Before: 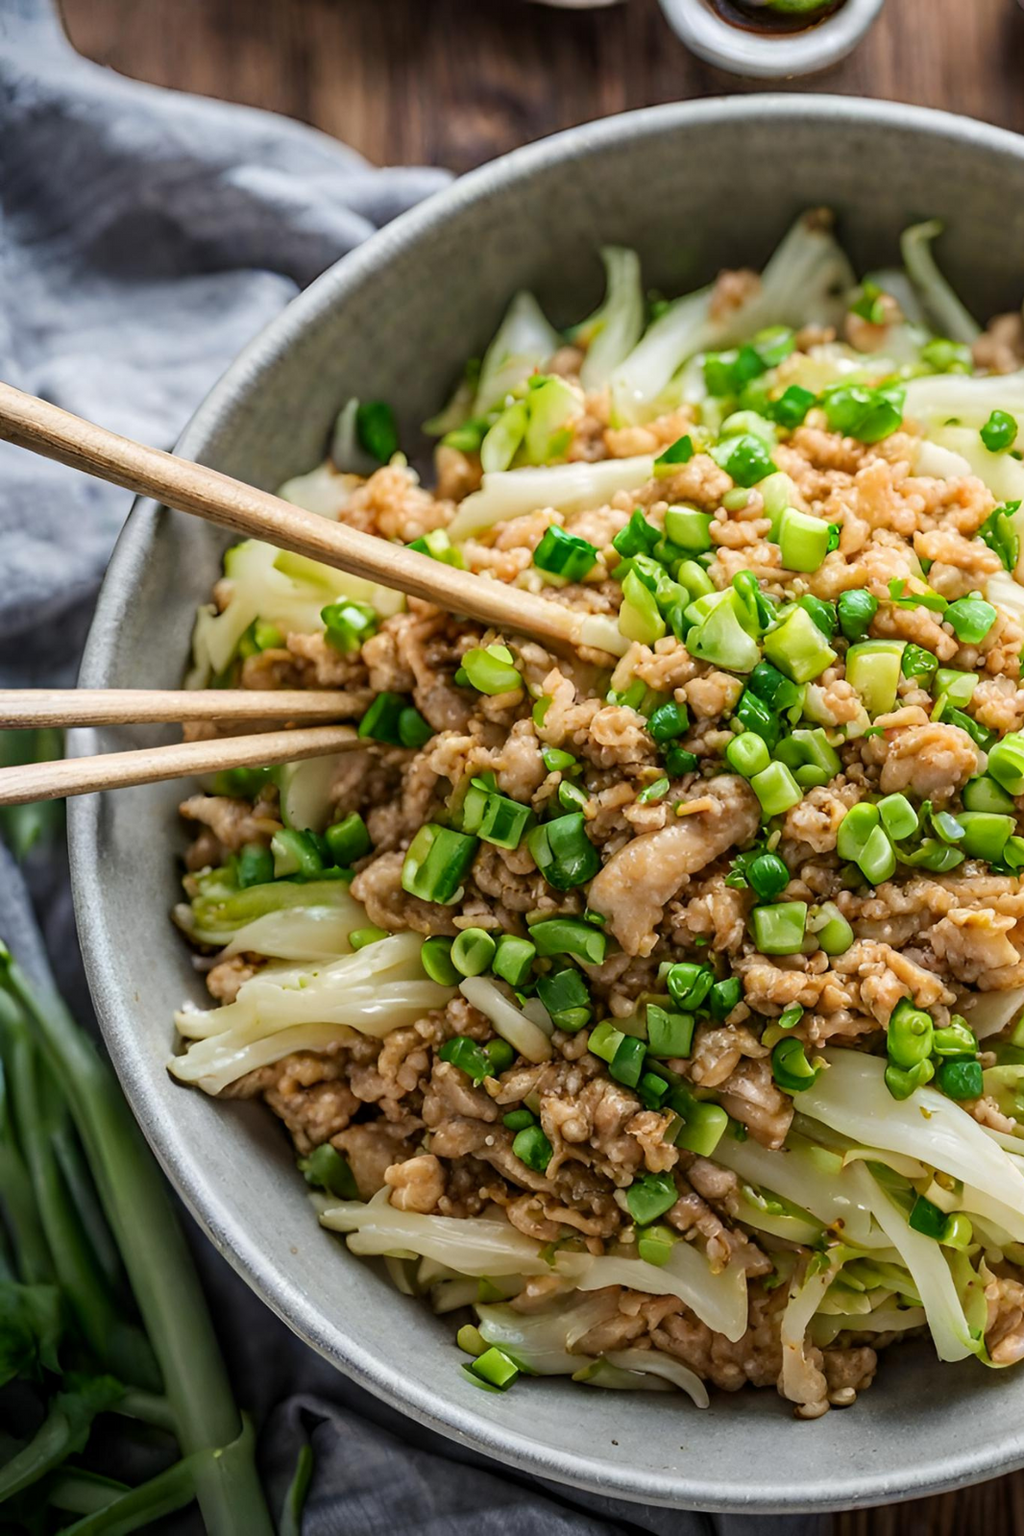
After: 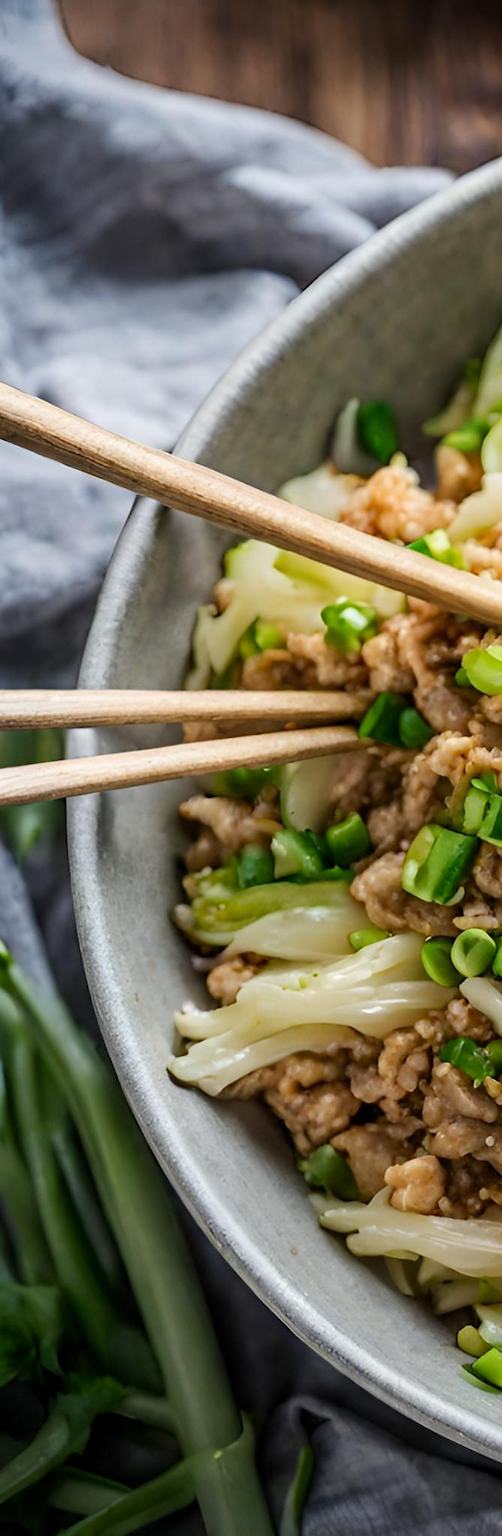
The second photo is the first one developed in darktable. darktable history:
bloom: size 9%, threshold 100%, strength 7%
crop and rotate: left 0%, top 0%, right 50.845%
